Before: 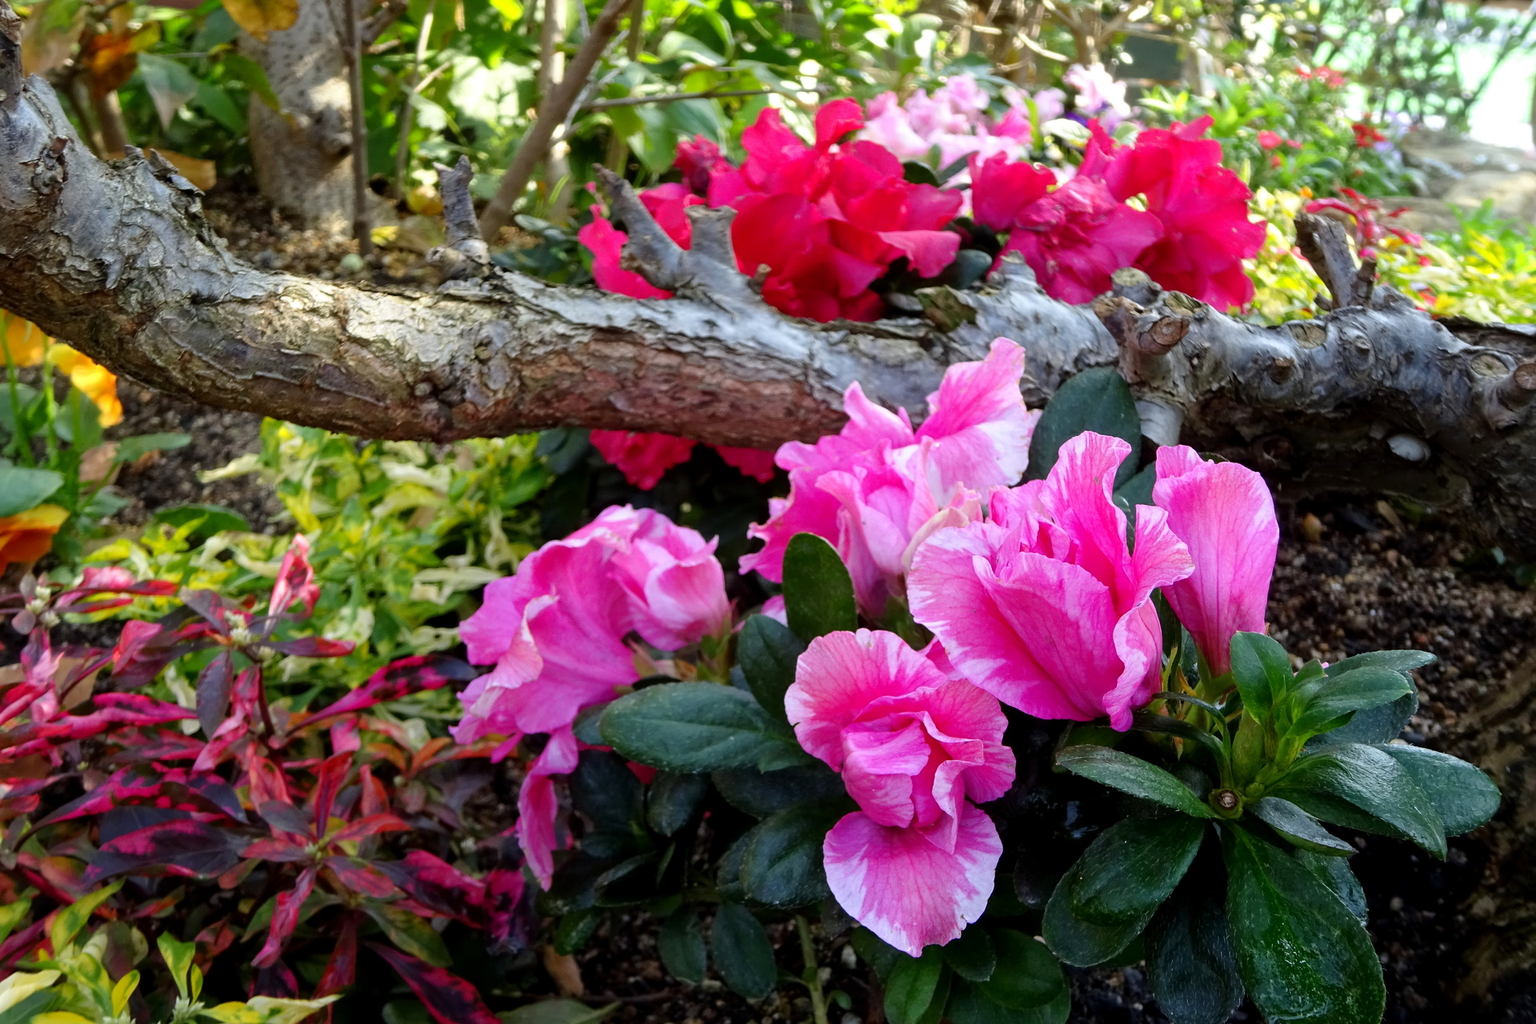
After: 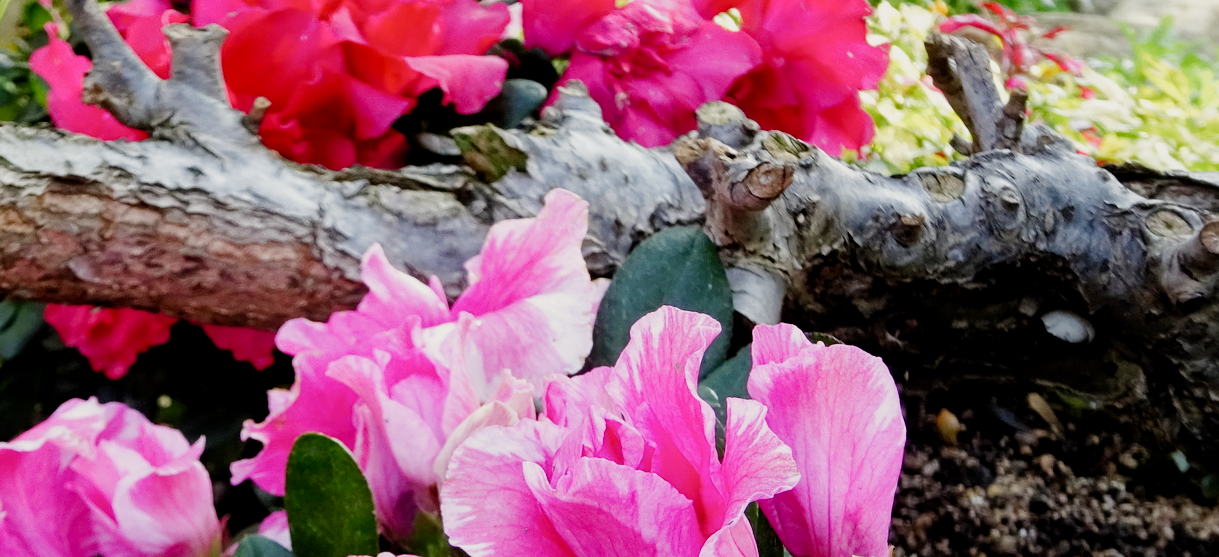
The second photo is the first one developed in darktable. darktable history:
color correction: highlights b* 2.94
crop: left 36.109%, top 18.277%, right 0.357%, bottom 38.192%
filmic rgb: black relative exposure -7.65 EV, white relative exposure 4.56 EV, hardness 3.61, preserve chrominance no, color science v3 (2019), use custom middle-gray values true
exposure: exposure 0.61 EV, compensate highlight preservation false
local contrast: mode bilateral grid, contrast 20, coarseness 50, detail 119%, midtone range 0.2
